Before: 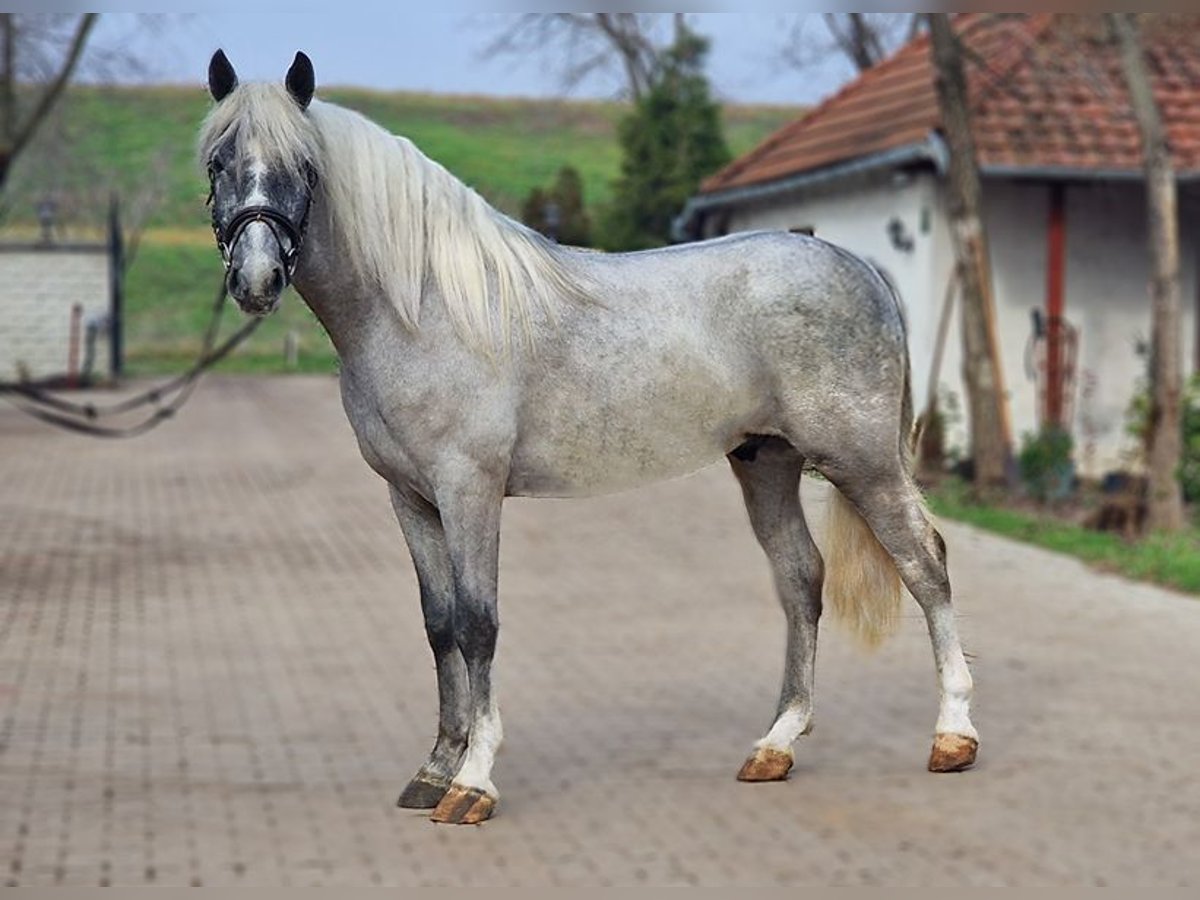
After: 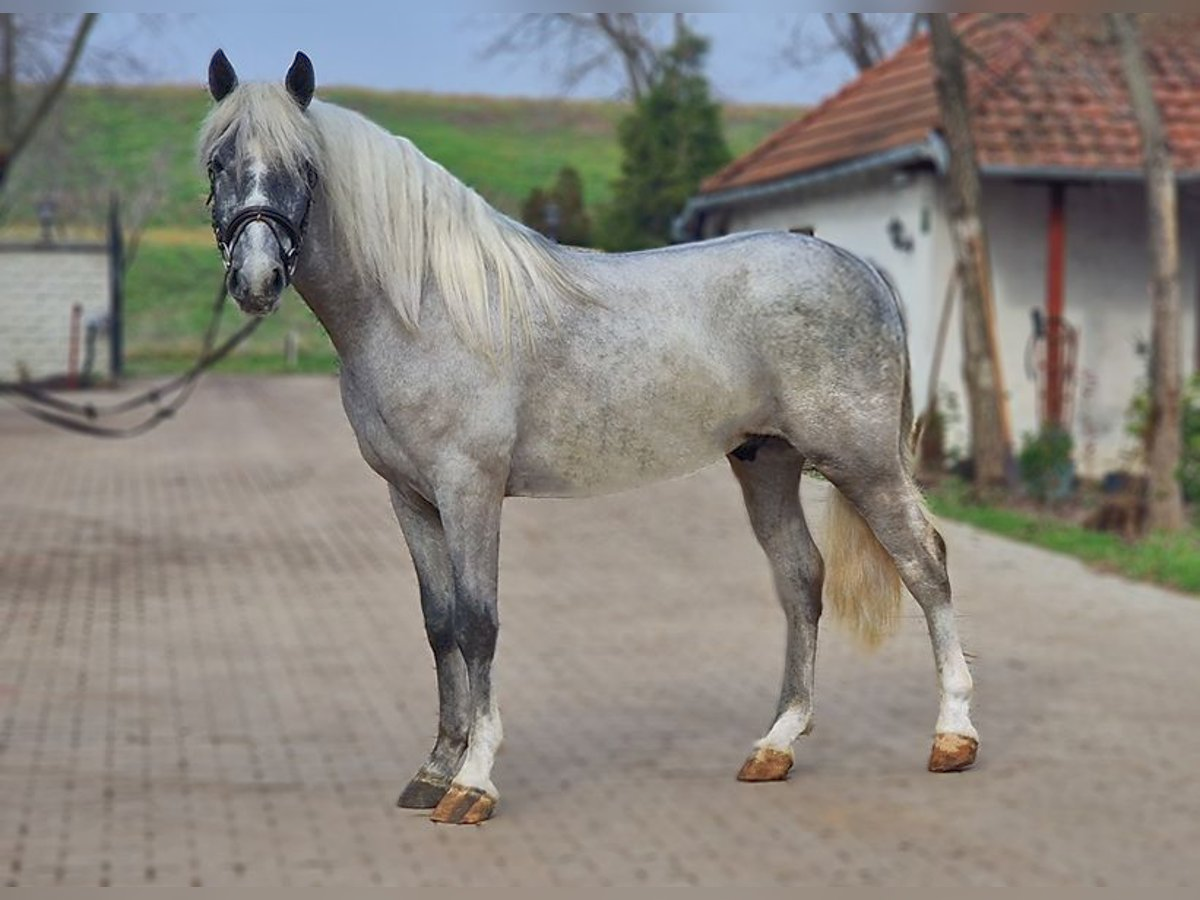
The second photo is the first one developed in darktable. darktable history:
shadows and highlights: shadows 58.56, highlights -59.87
